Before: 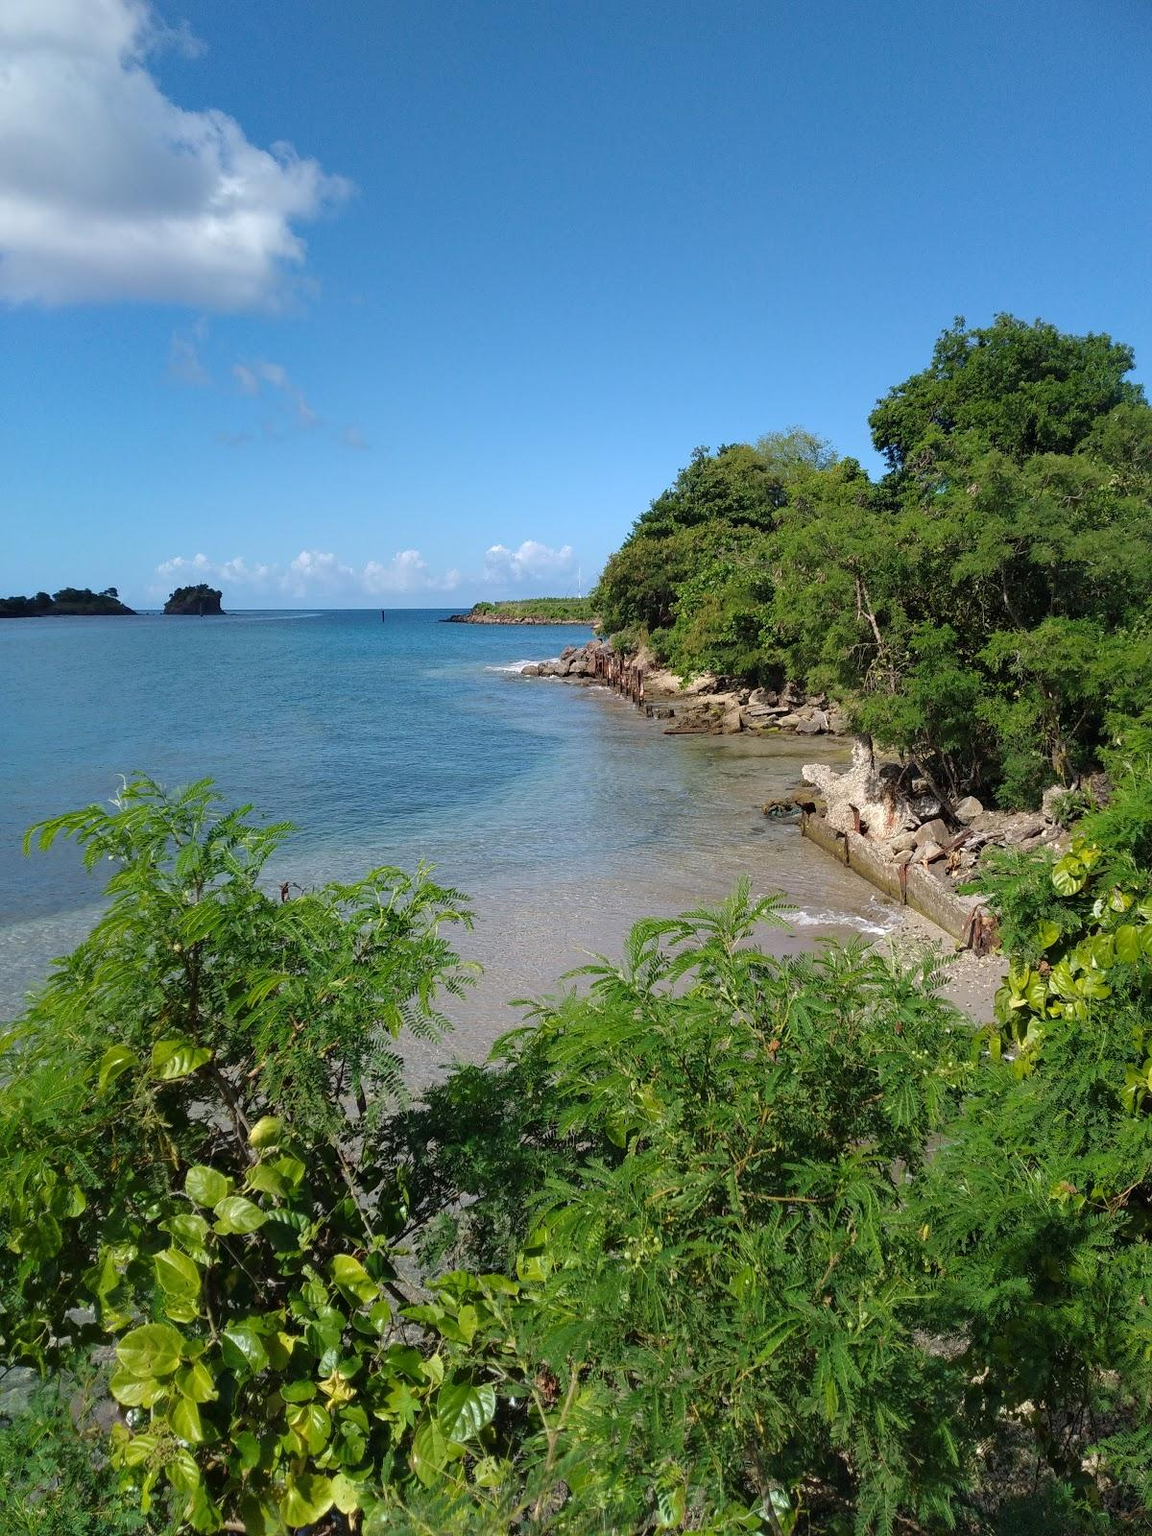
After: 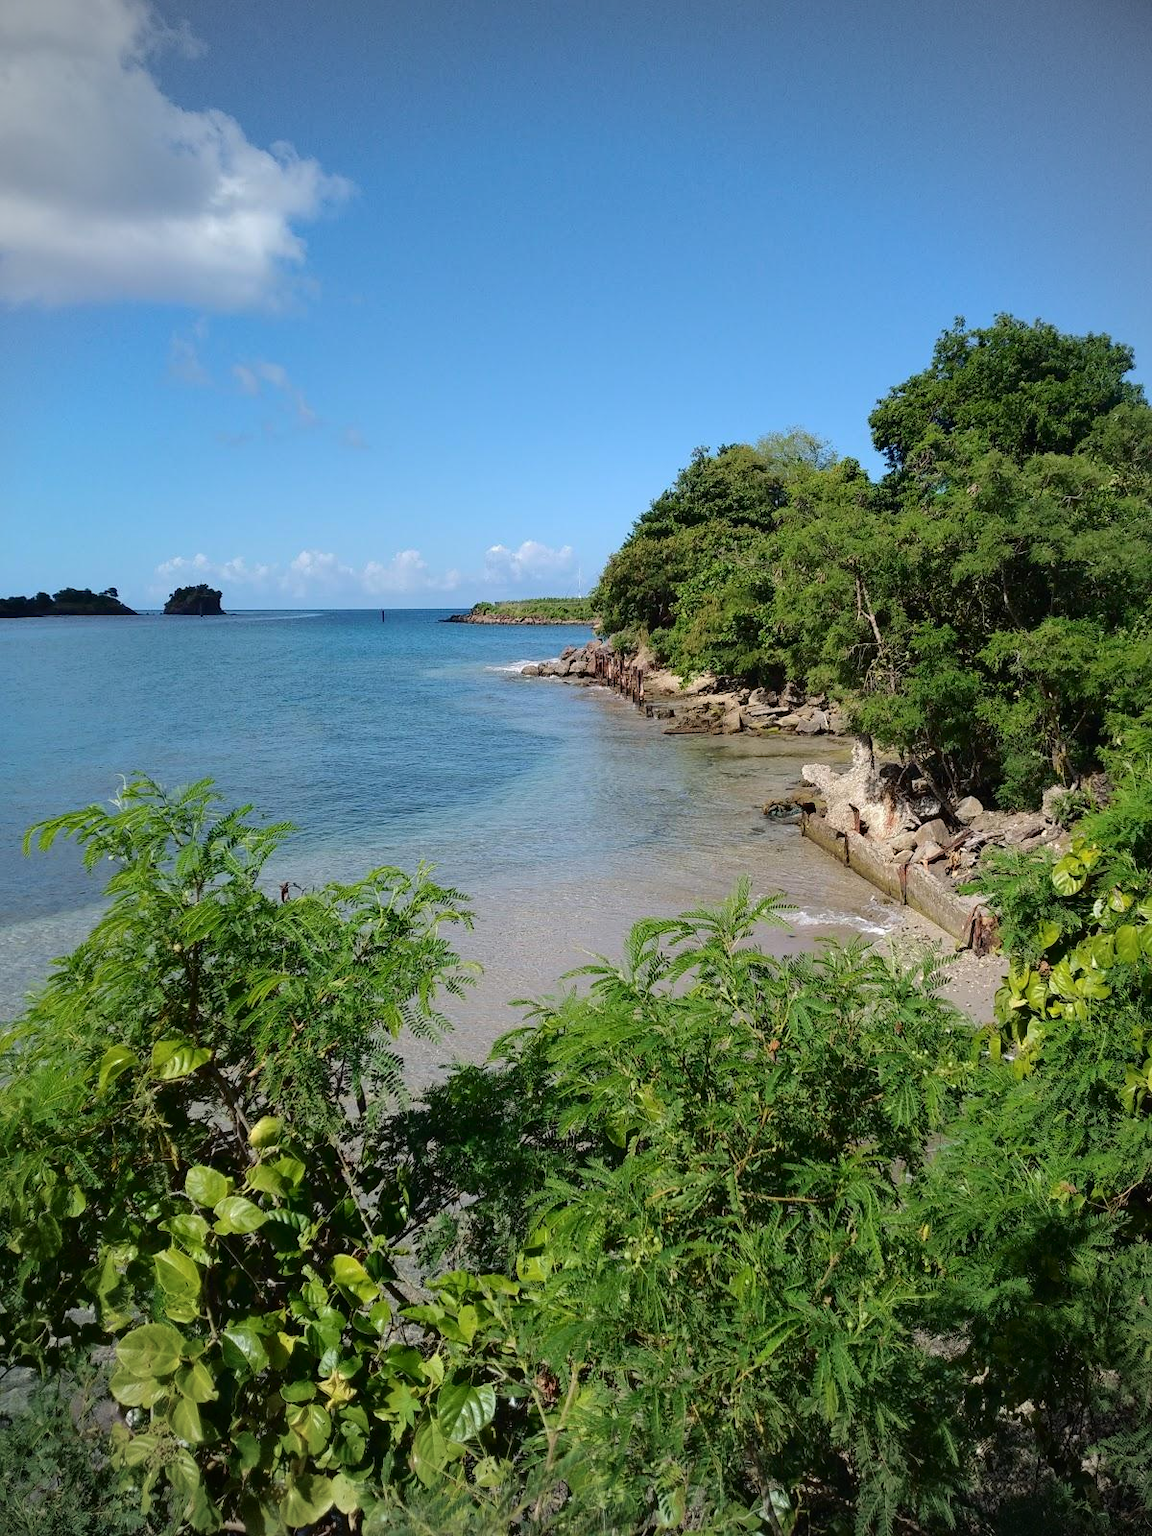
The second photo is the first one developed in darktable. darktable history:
vignetting: on, module defaults
tone curve: curves: ch0 [(0, 0) (0.003, 0.012) (0.011, 0.014) (0.025, 0.02) (0.044, 0.034) (0.069, 0.047) (0.1, 0.063) (0.136, 0.086) (0.177, 0.131) (0.224, 0.183) (0.277, 0.243) (0.335, 0.317) (0.399, 0.403) (0.468, 0.488) (0.543, 0.573) (0.623, 0.649) (0.709, 0.718) (0.801, 0.795) (0.898, 0.872) (1, 1)], color space Lab, independent channels, preserve colors none
